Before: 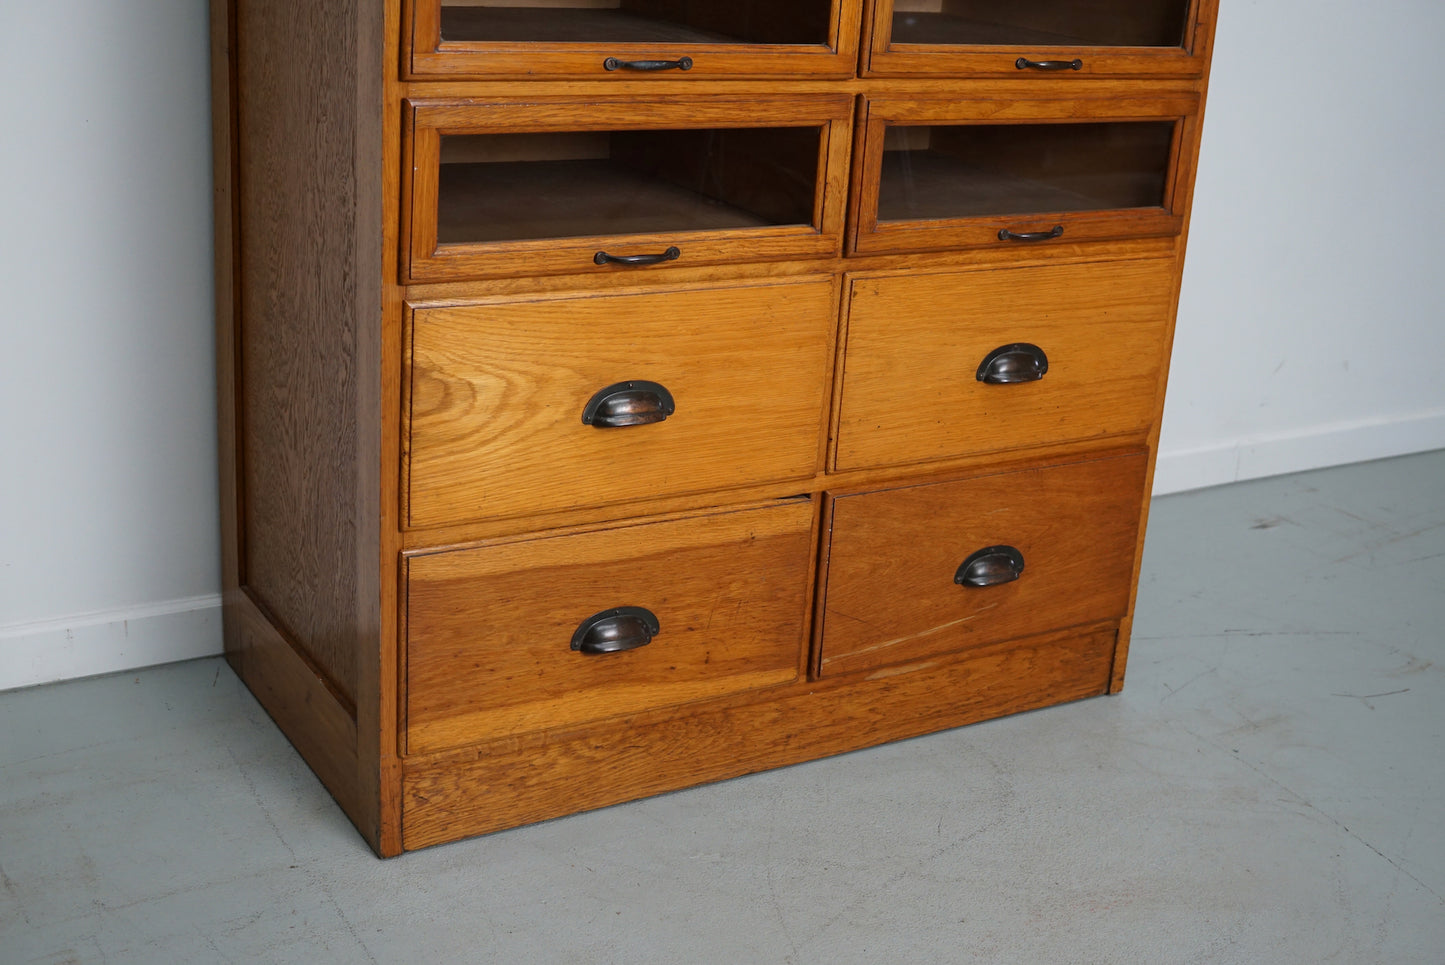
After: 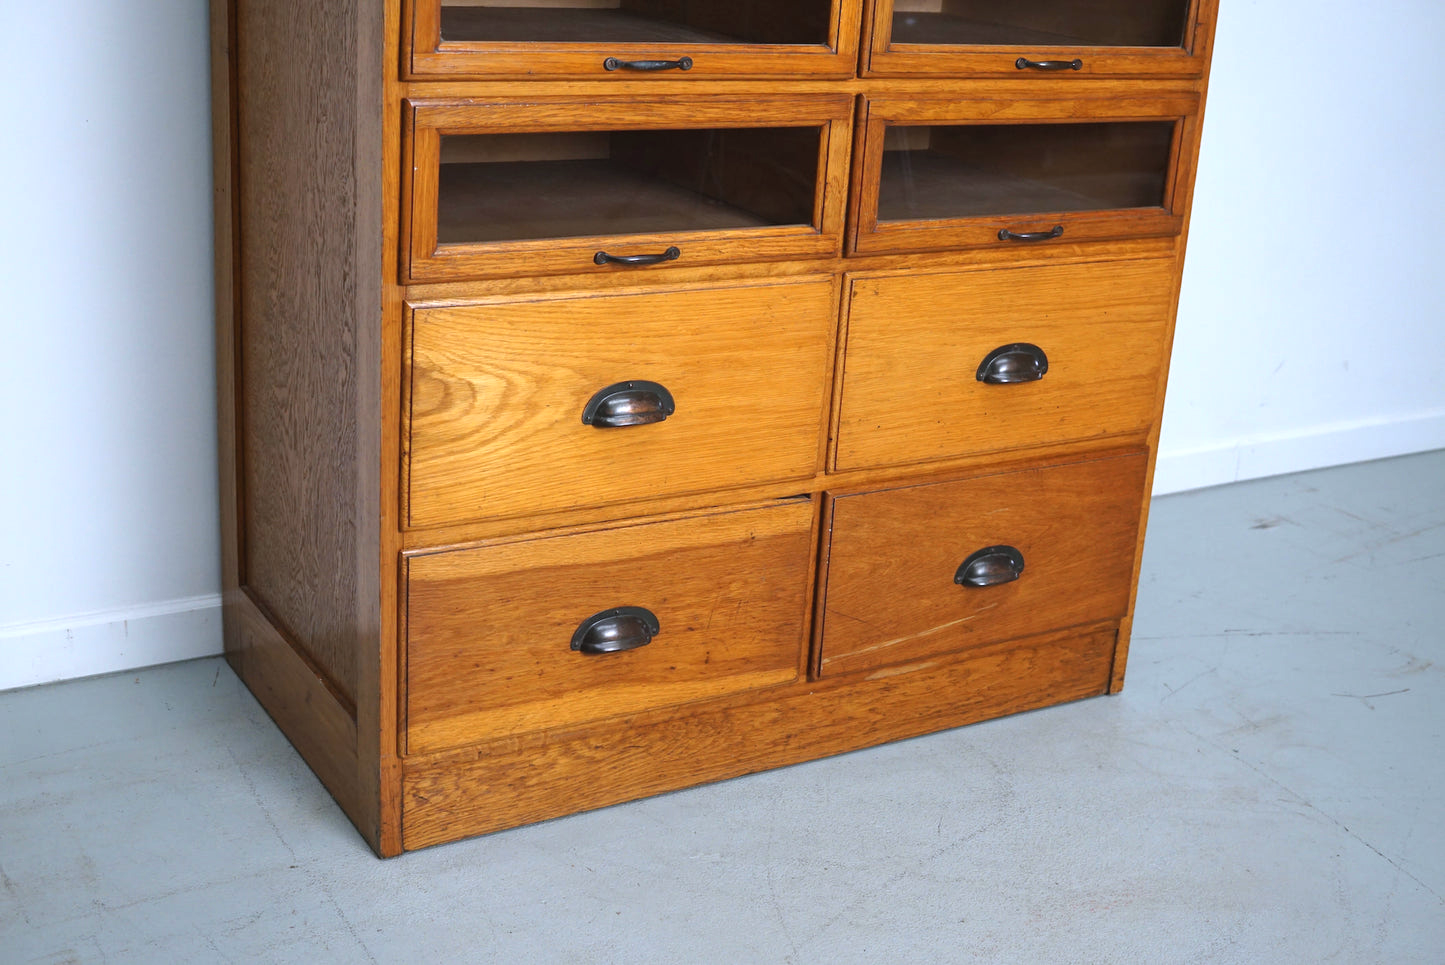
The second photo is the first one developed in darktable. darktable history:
exposure: black level correction -0.002, exposure 0.708 EV, compensate exposure bias true, compensate highlight preservation false
white balance: red 0.954, blue 1.079
